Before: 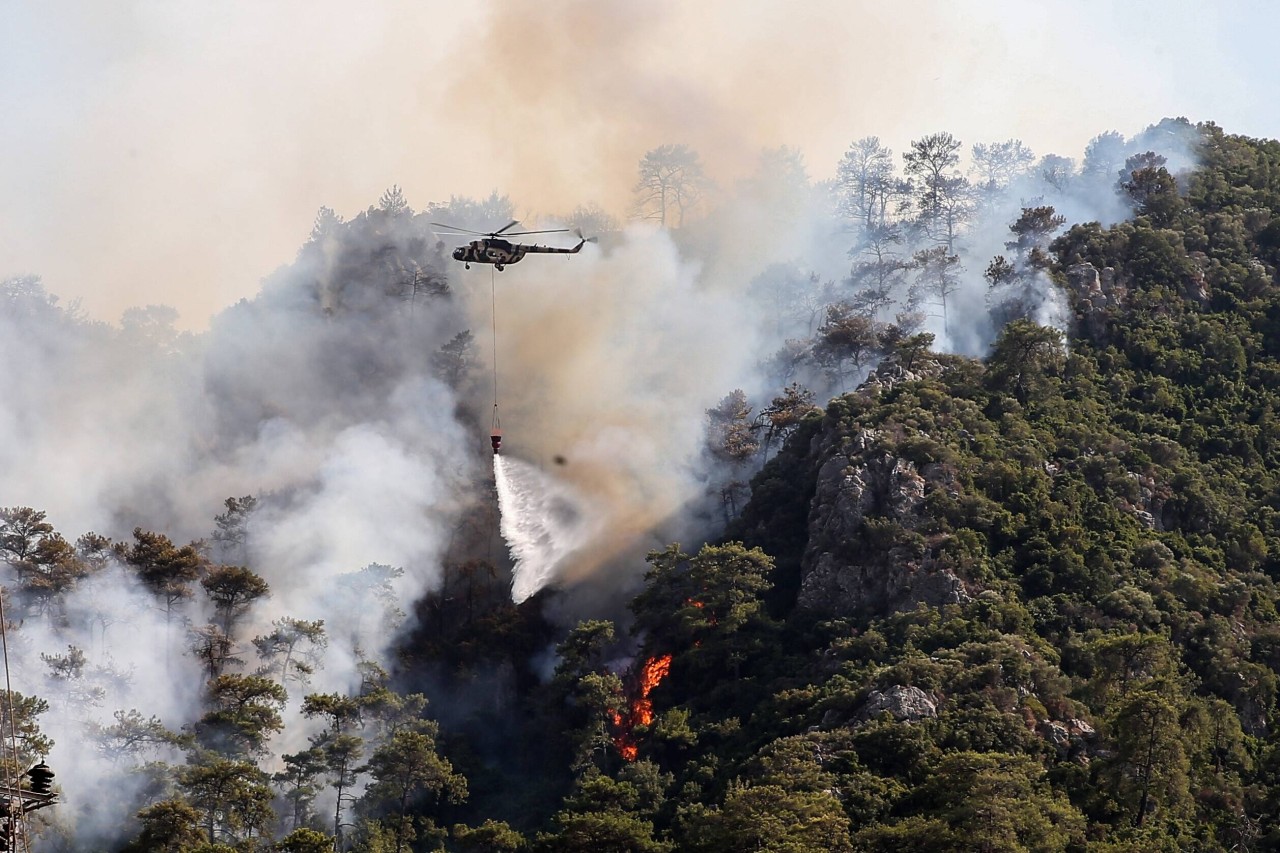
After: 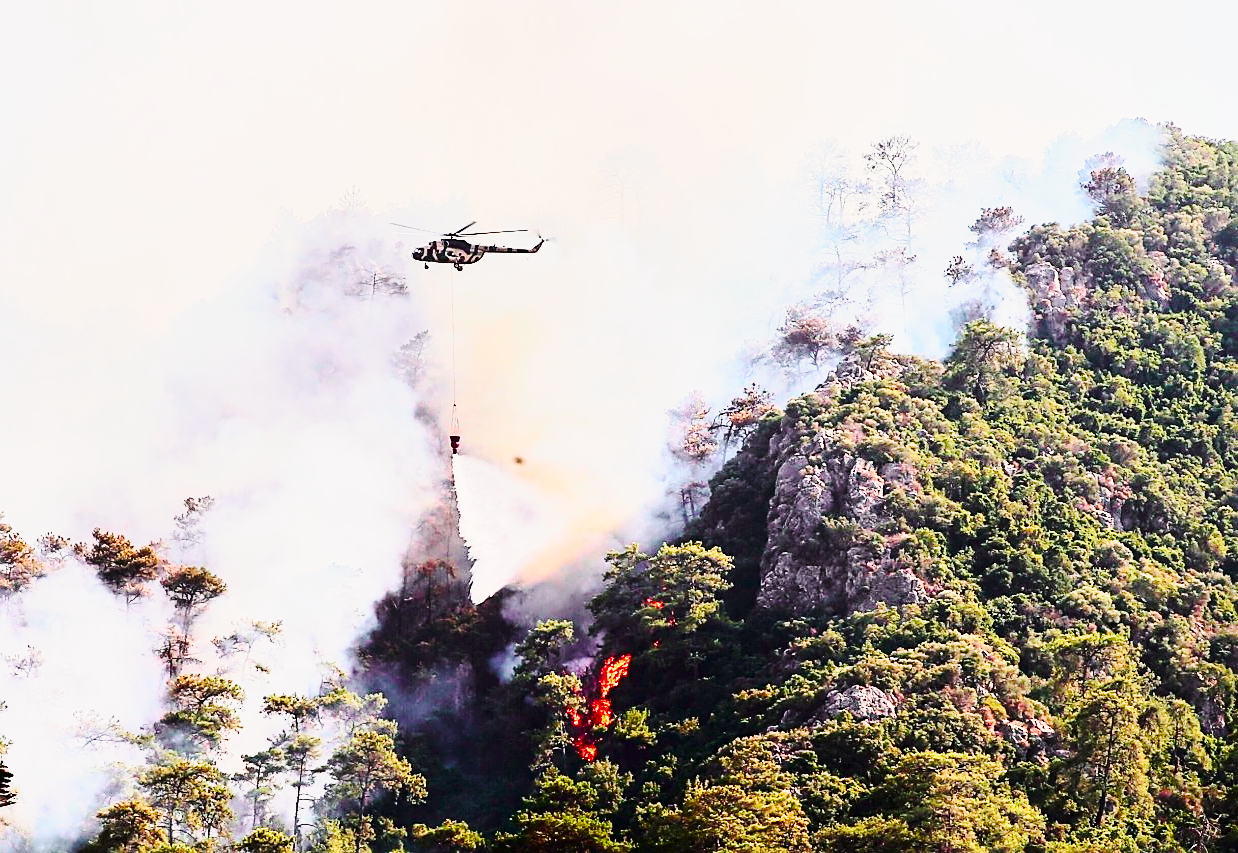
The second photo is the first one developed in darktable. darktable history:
crop and rotate: left 3.238%
sharpen: on, module defaults
white balance: red 1.004, blue 1.024
tone equalizer: on, module defaults
base curve: curves: ch0 [(0, 0) (0.032, 0.037) (0.105, 0.228) (0.435, 0.76) (0.856, 0.983) (1, 1)], preserve colors none
tone curve: curves: ch0 [(0, 0.005) (0.103, 0.097) (0.18, 0.22) (0.378, 0.482) (0.504, 0.631) (0.663, 0.801) (0.834, 0.914) (1, 0.971)]; ch1 [(0, 0) (0.172, 0.123) (0.324, 0.253) (0.396, 0.388) (0.478, 0.461) (0.499, 0.498) (0.545, 0.587) (0.604, 0.692) (0.704, 0.818) (1, 1)]; ch2 [(0, 0) (0.411, 0.424) (0.496, 0.5) (0.521, 0.537) (0.555, 0.585) (0.628, 0.703) (1, 1)], color space Lab, independent channels, preserve colors none
shadows and highlights: shadows -88.03, highlights -35.45, shadows color adjustment 99.15%, highlights color adjustment 0%, soften with gaussian
exposure: black level correction 0, exposure 1 EV, compensate exposure bias true, compensate highlight preservation false
